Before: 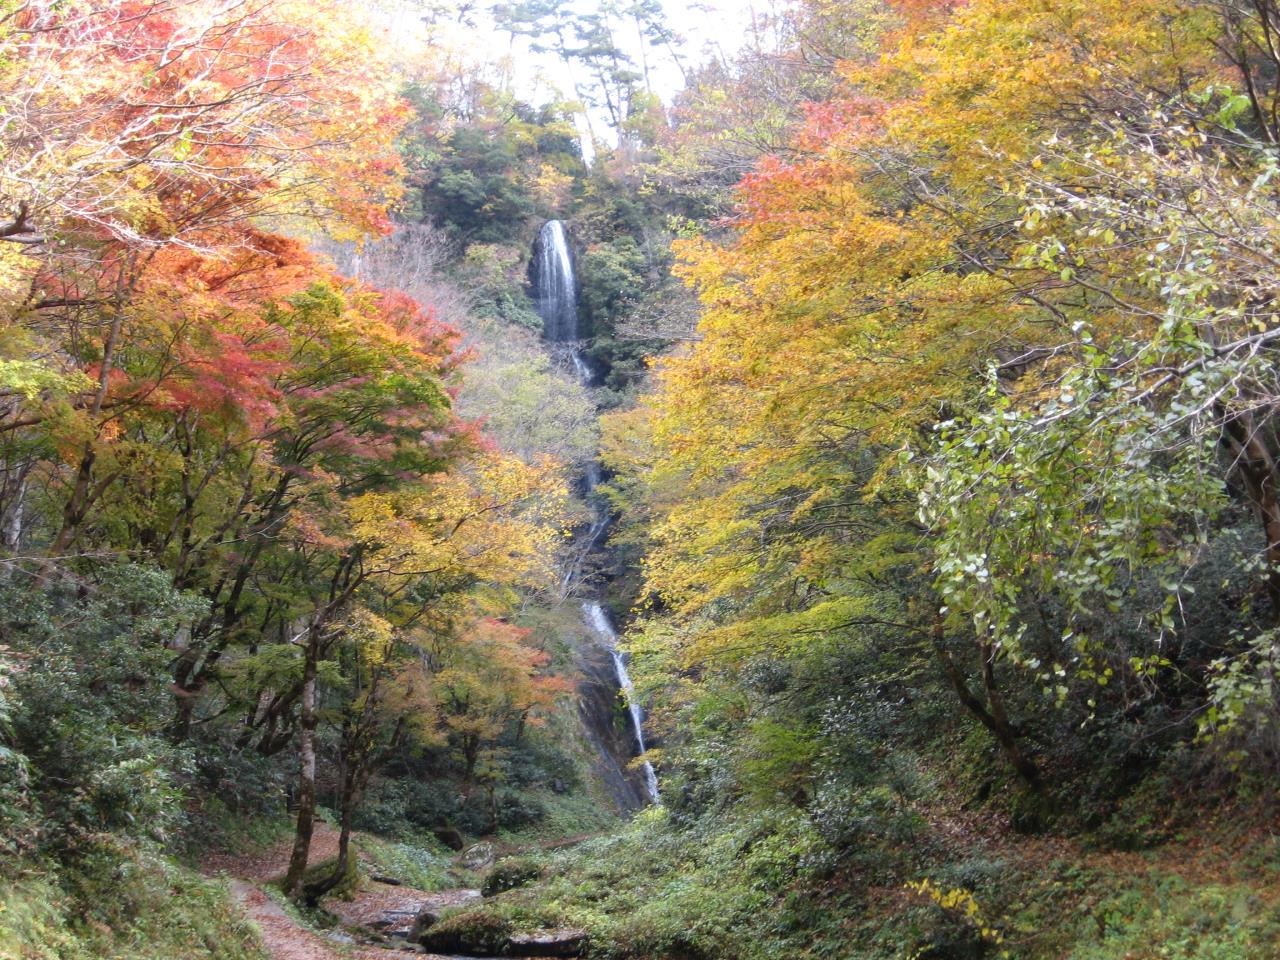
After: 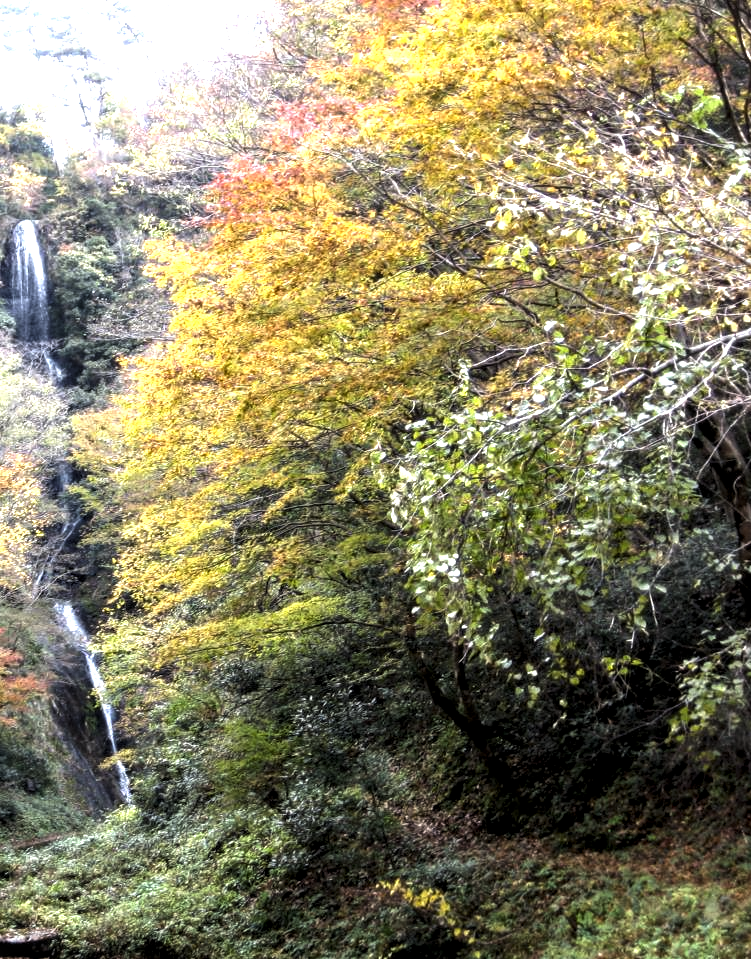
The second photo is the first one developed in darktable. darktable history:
contrast brightness saturation: saturation -0.054
levels: levels [0.044, 0.475, 0.791]
exposure: black level correction 0.005, exposure 0.001 EV, compensate highlight preservation false
local contrast: on, module defaults
crop: left 41.264%
